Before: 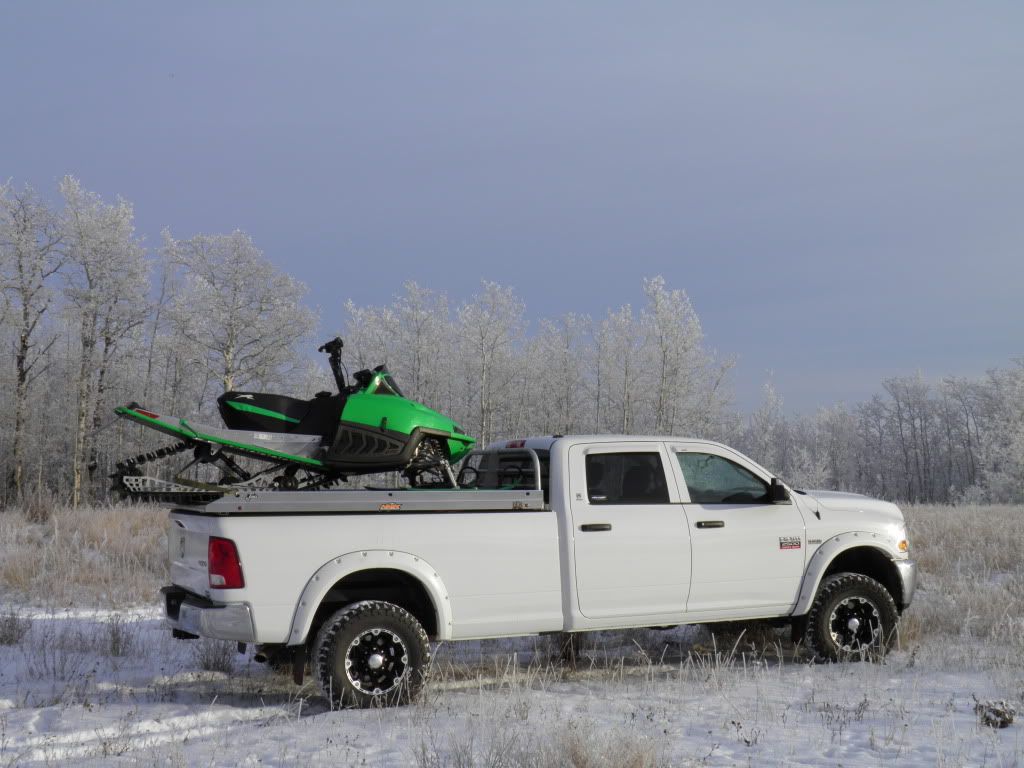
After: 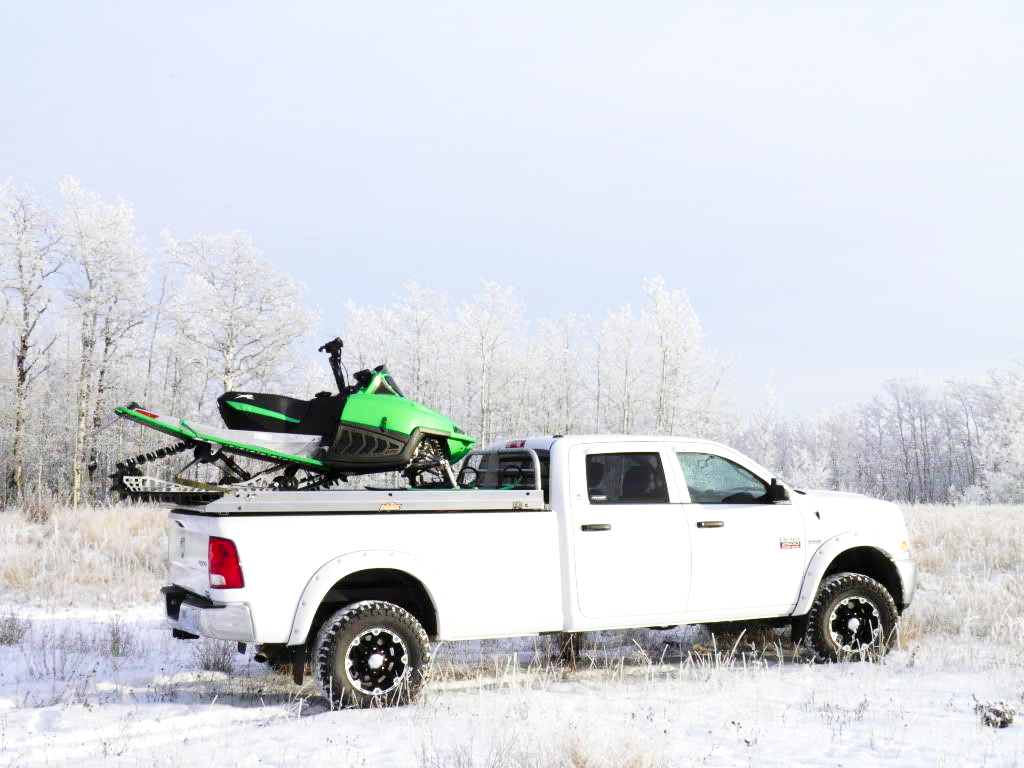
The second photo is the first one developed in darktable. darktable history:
exposure: black level correction 0.001, exposure 0.962 EV, compensate exposure bias true, compensate highlight preservation false
base curve: curves: ch0 [(0, 0) (0.028, 0.03) (0.121, 0.232) (0.46, 0.748) (0.859, 0.968) (1, 1)], preserve colors none
